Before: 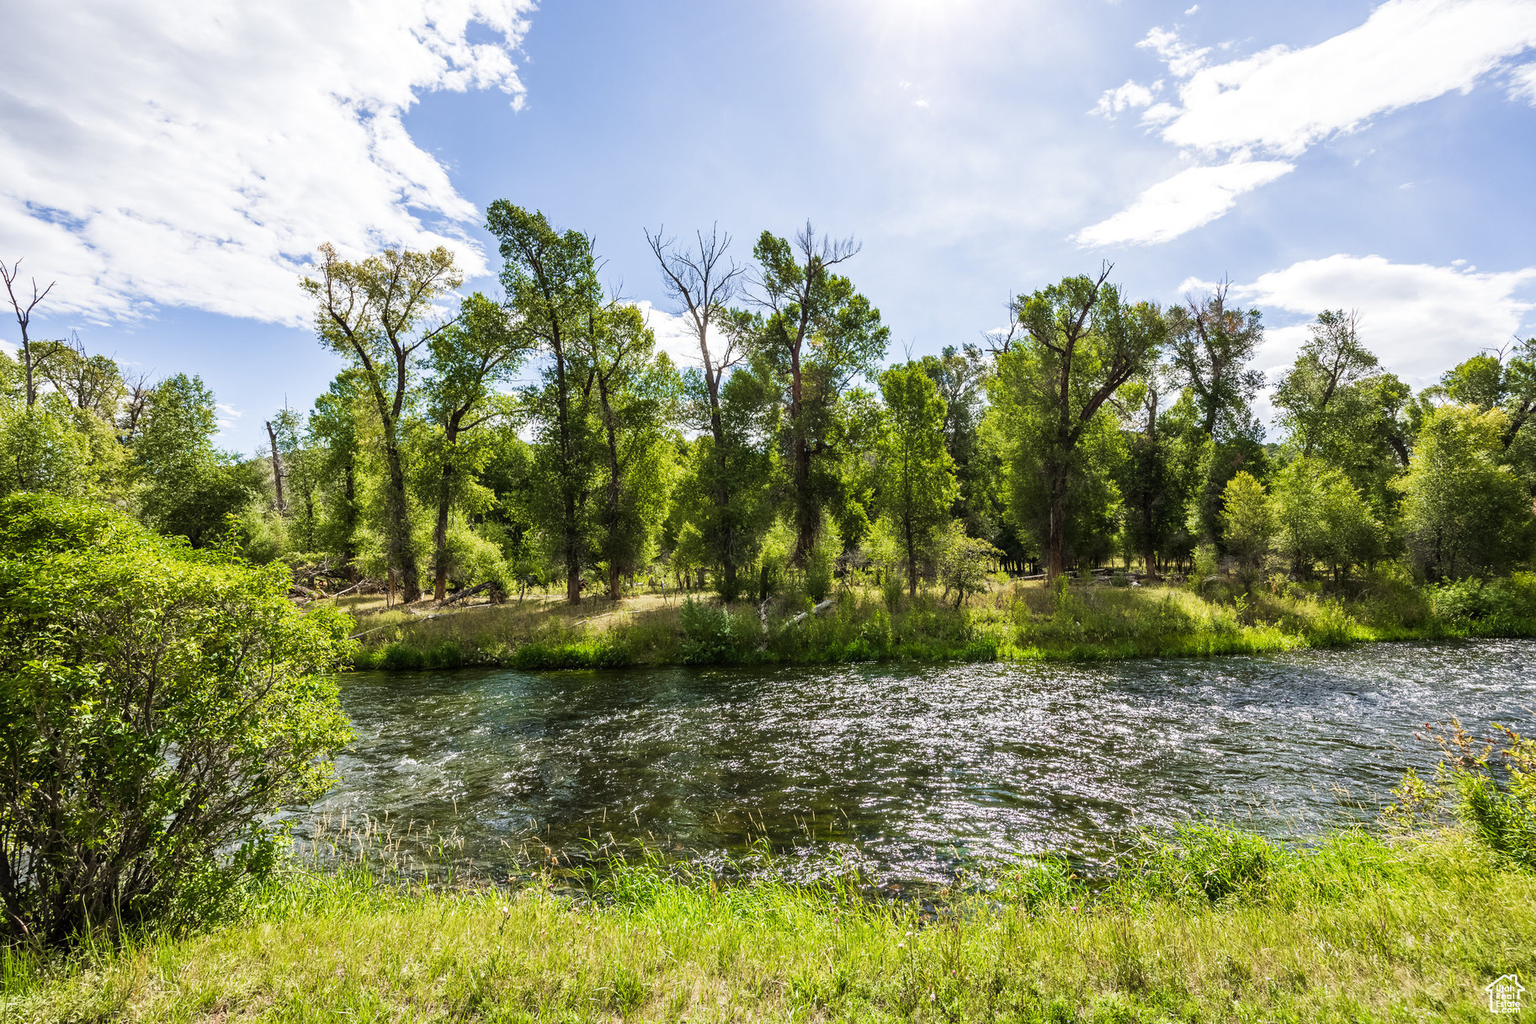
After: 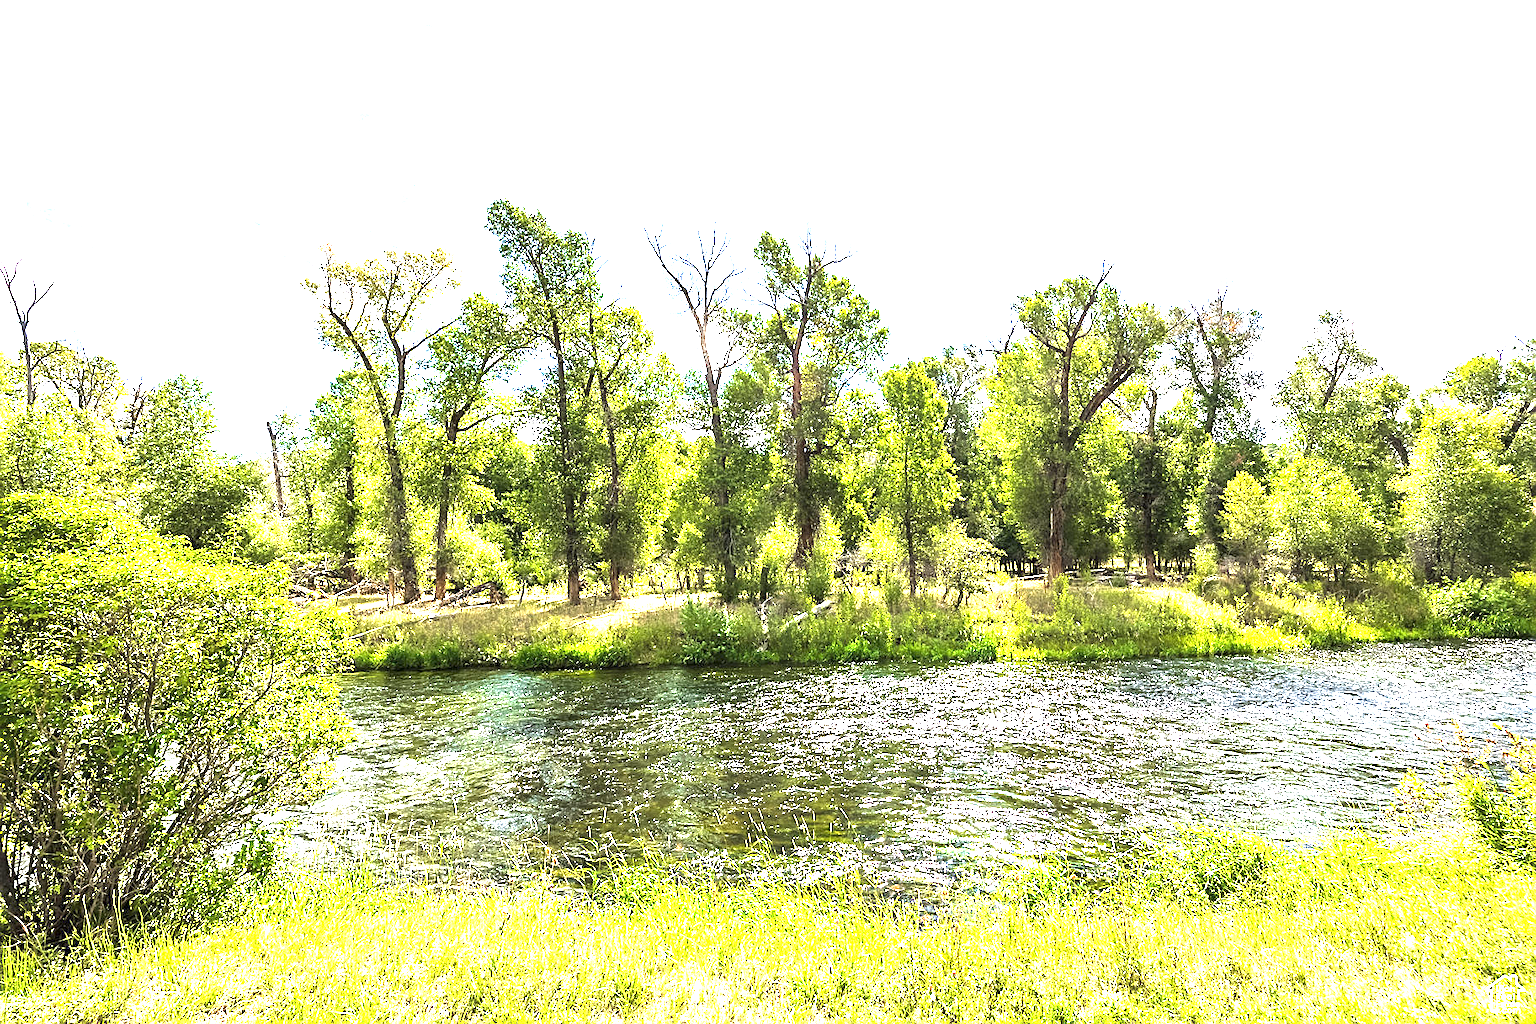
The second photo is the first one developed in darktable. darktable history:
sharpen: on, module defaults
exposure: black level correction 0, exposure 2.372 EV, compensate exposure bias true, compensate highlight preservation false
